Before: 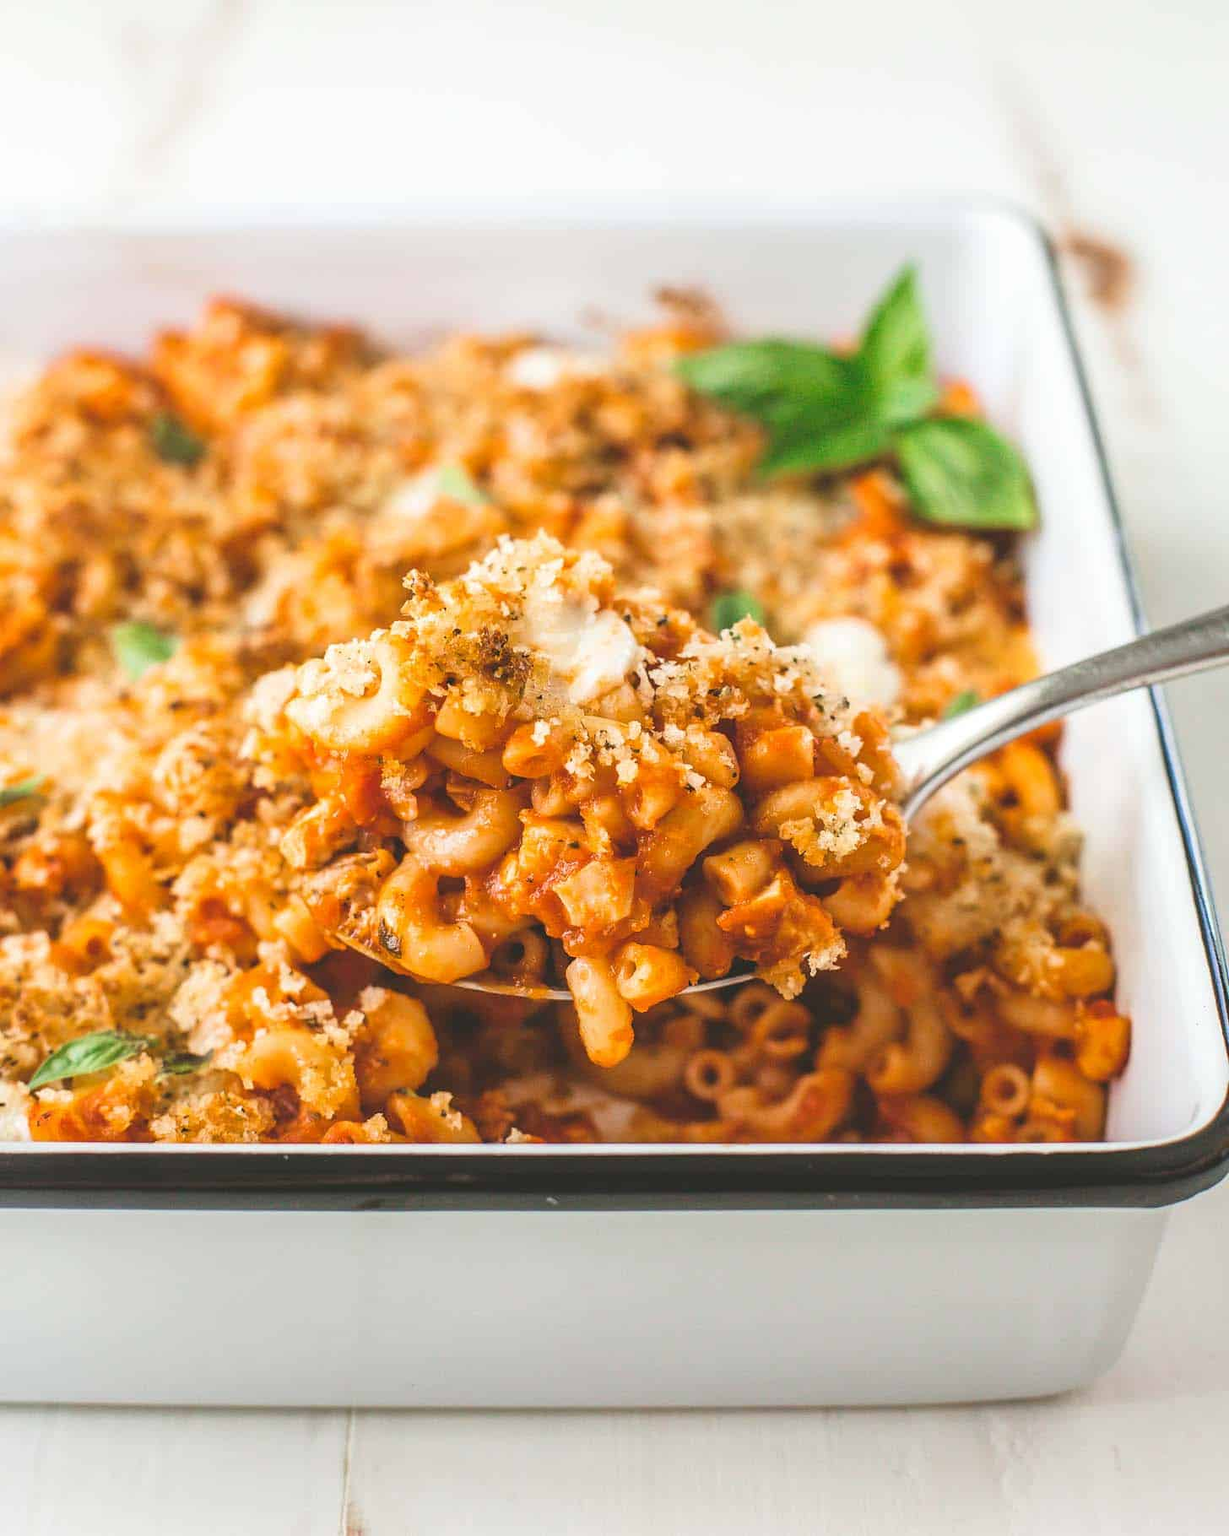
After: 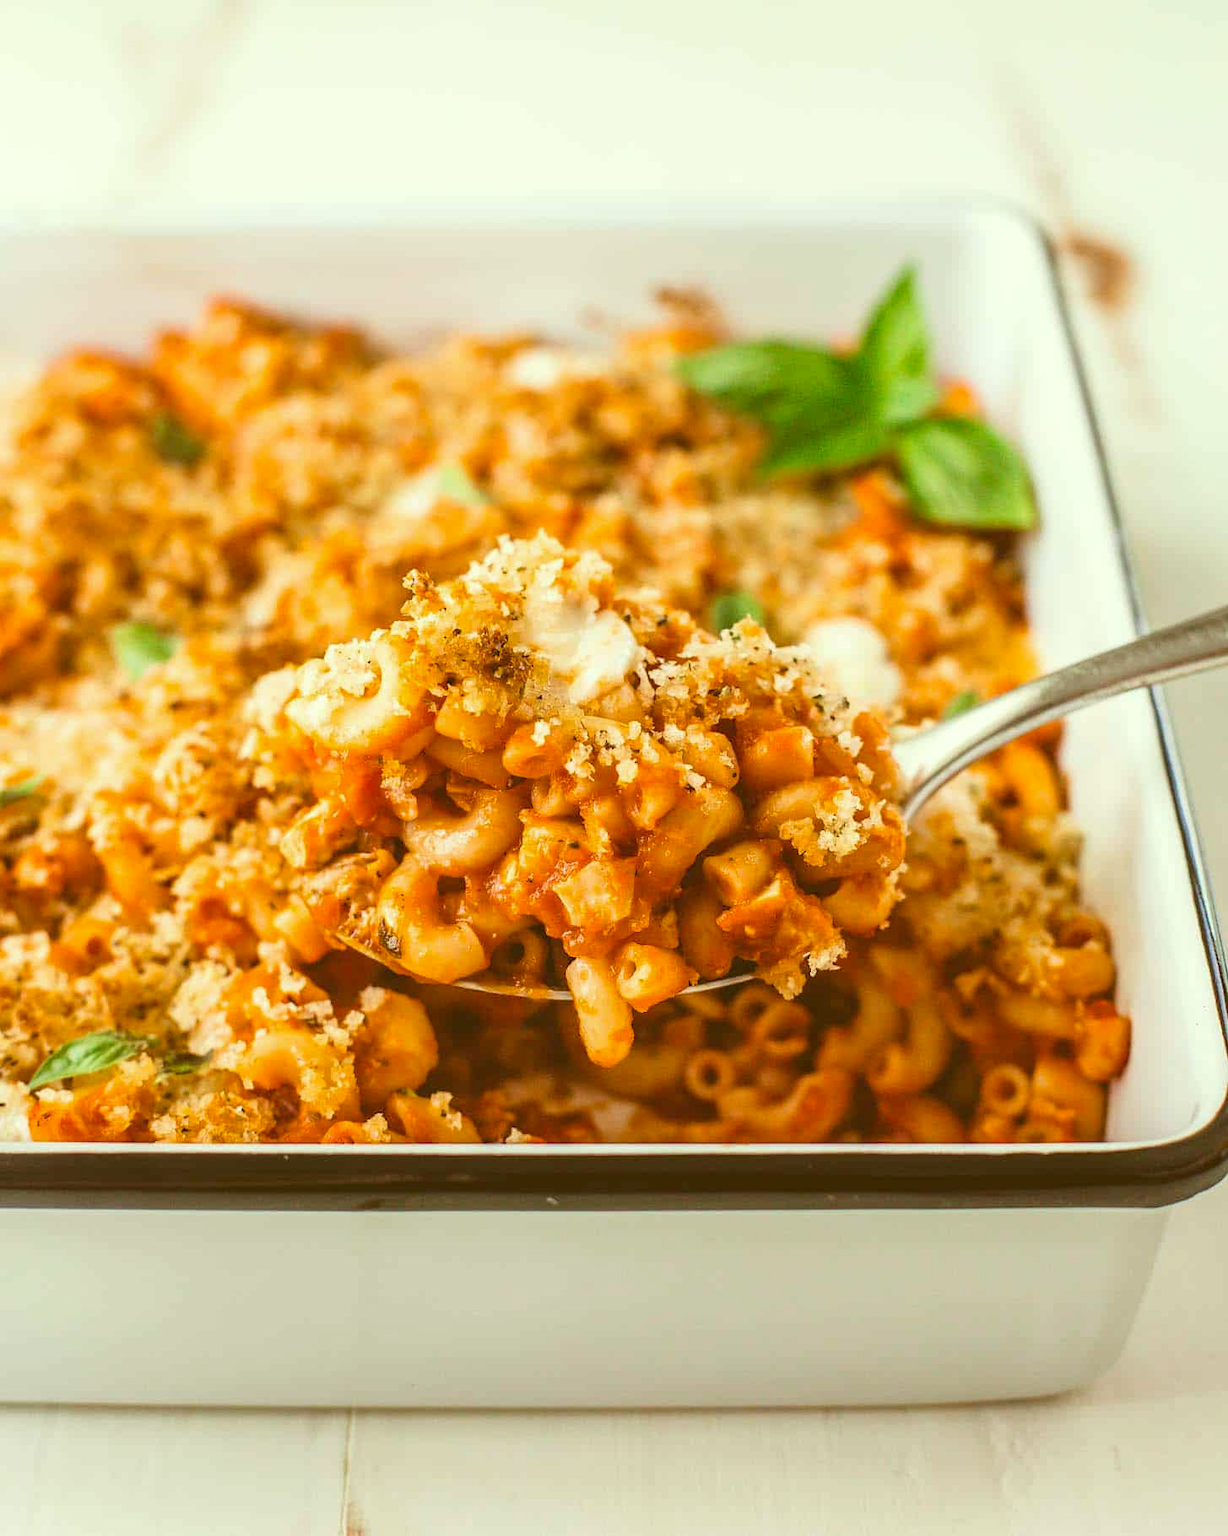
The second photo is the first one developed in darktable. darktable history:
color correction: highlights a* -5.99, highlights b* 9.6, shadows a* 10.71, shadows b* 23.68
